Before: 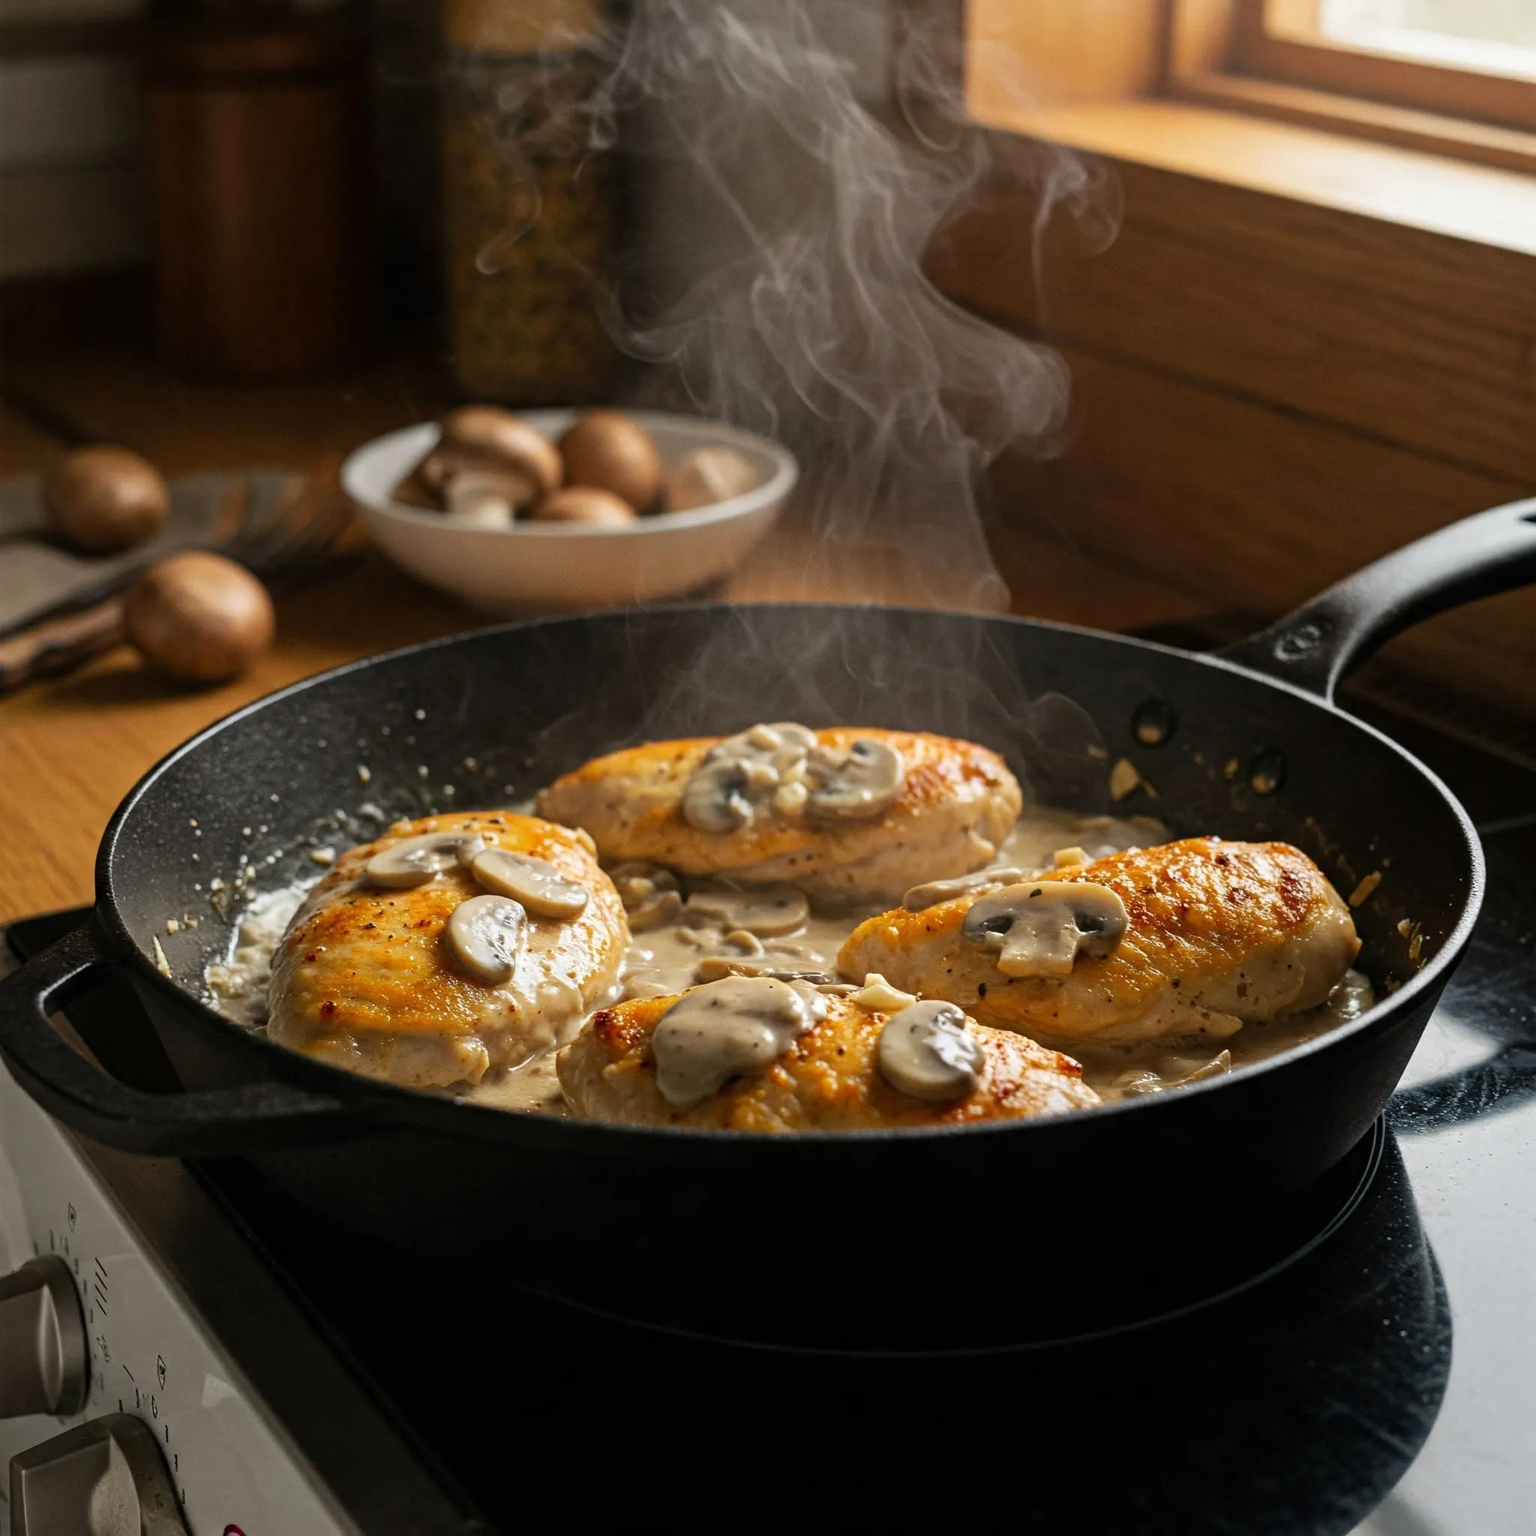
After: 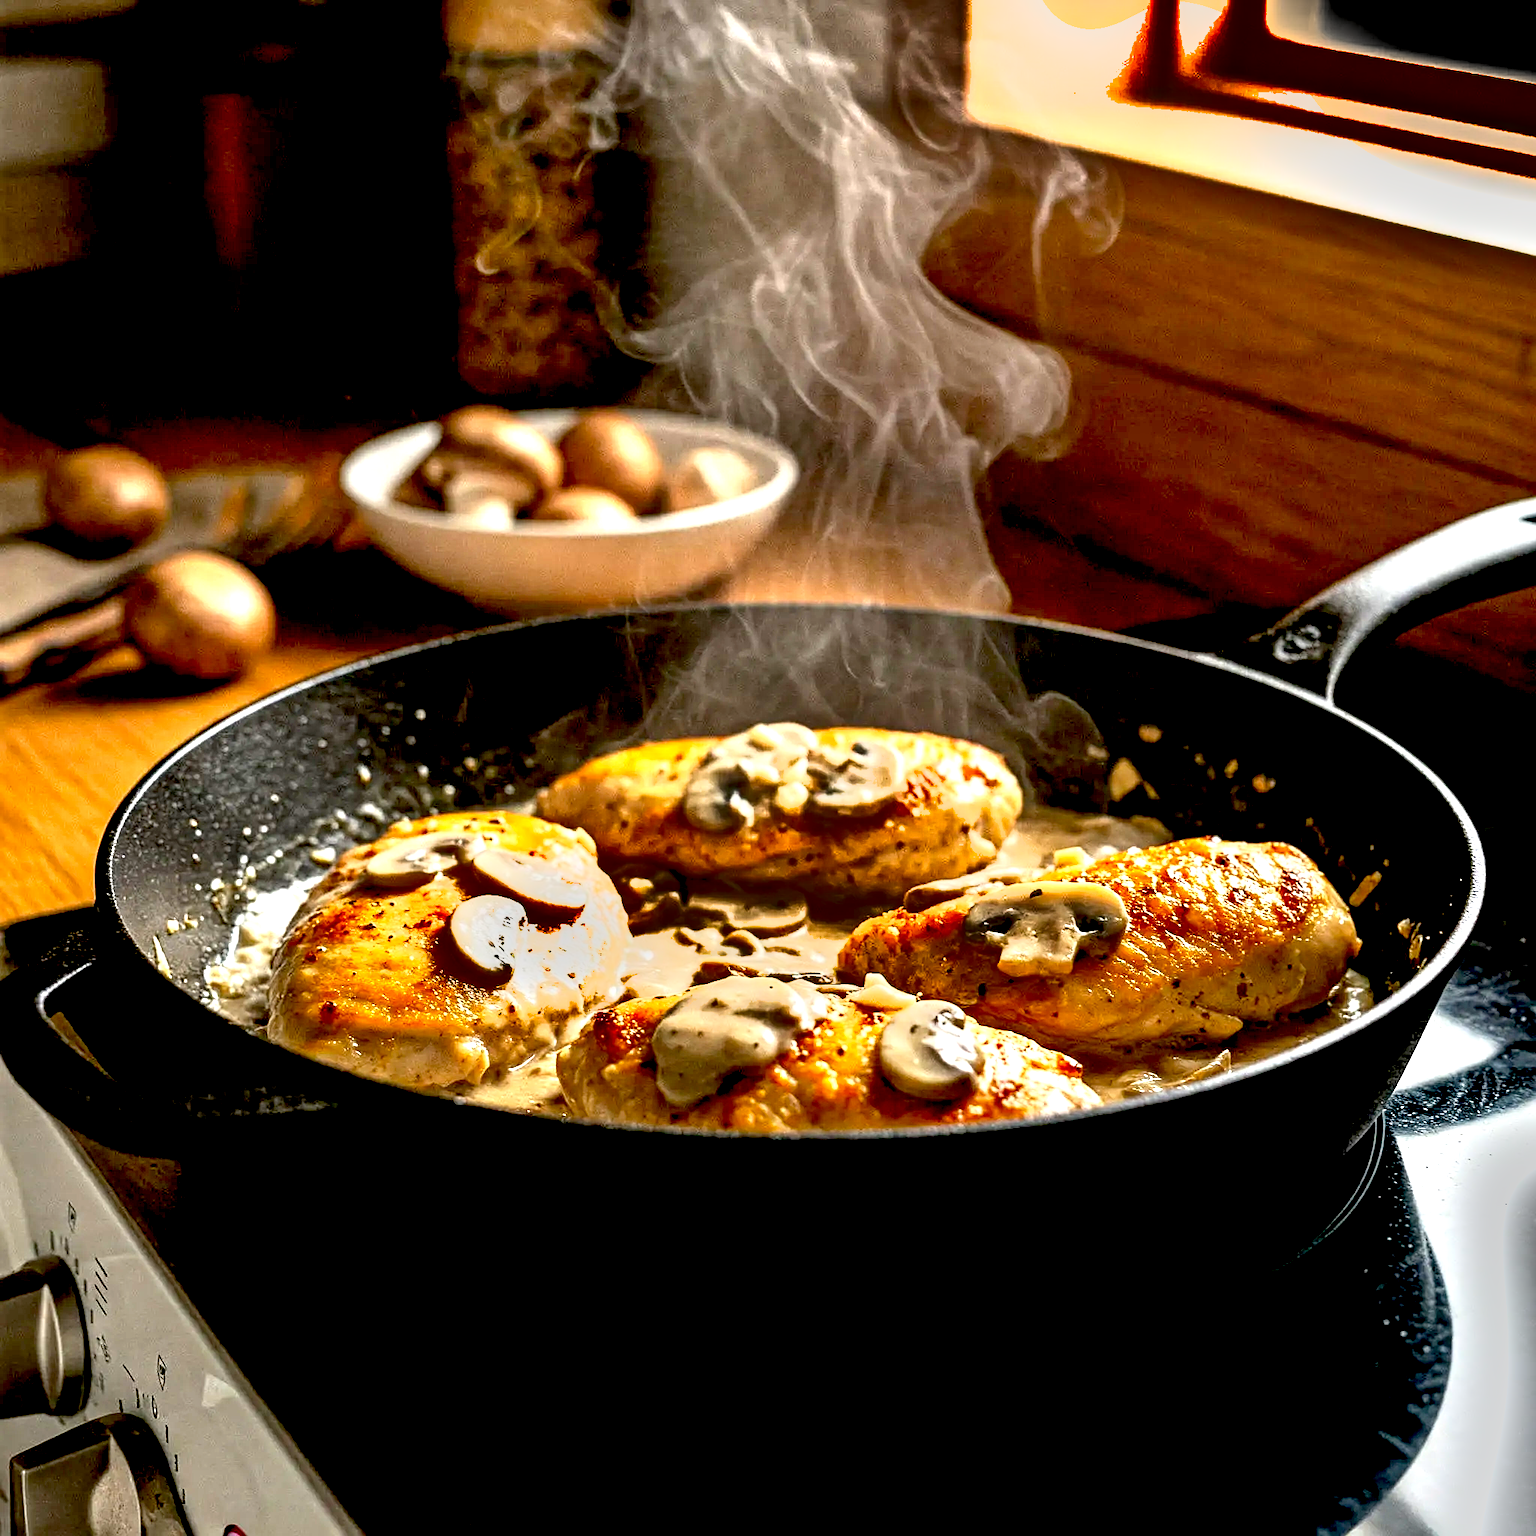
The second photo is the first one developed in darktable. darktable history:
local contrast: on, module defaults
shadows and highlights: shadows 20.91, highlights -82.73, soften with gaussian
sharpen: on, module defaults
exposure: black level correction 0.016, exposure 1.774 EV, compensate highlight preservation false
